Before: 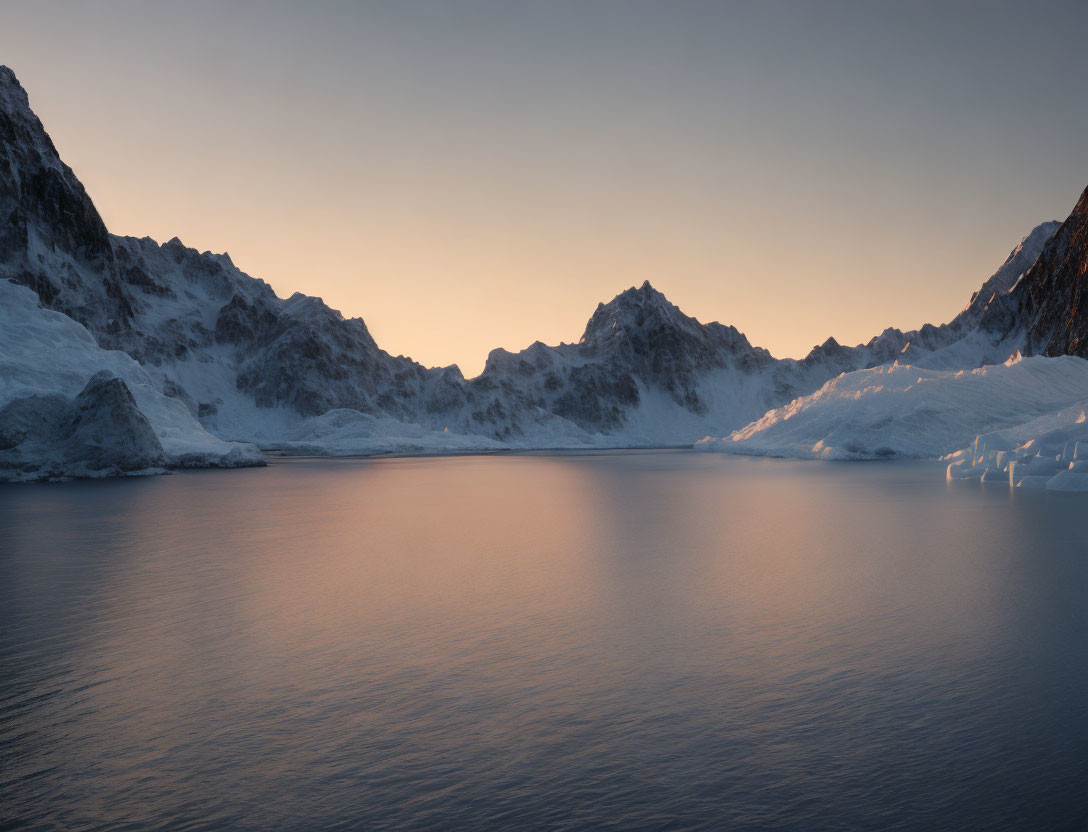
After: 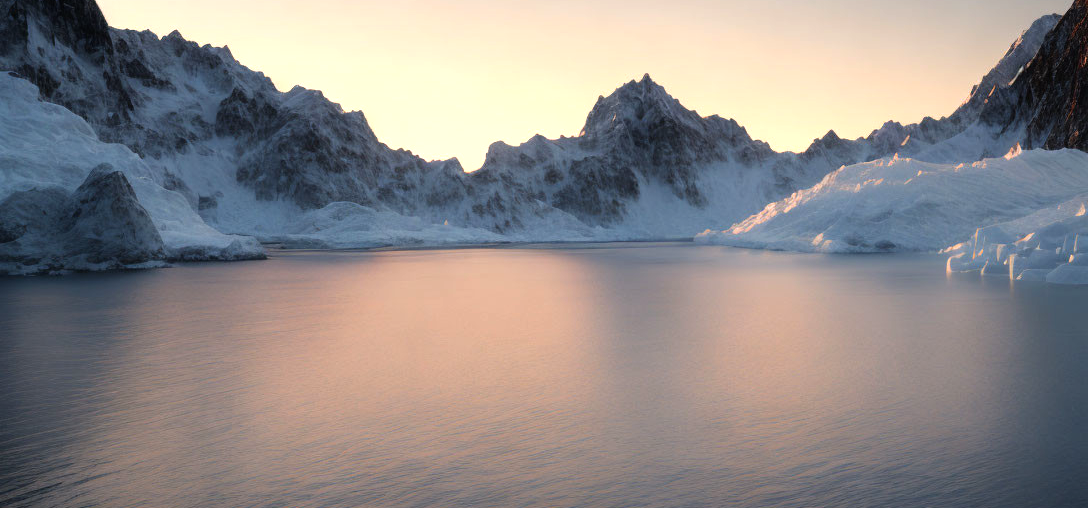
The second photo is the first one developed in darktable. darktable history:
tone equalizer: -8 EV -0.735 EV, -7 EV -0.69 EV, -6 EV -0.573 EV, -5 EV -0.4 EV, -3 EV 0.403 EV, -2 EV 0.6 EV, -1 EV 0.675 EV, +0 EV 0.742 EV
crop and rotate: top 24.973%, bottom 13.958%
